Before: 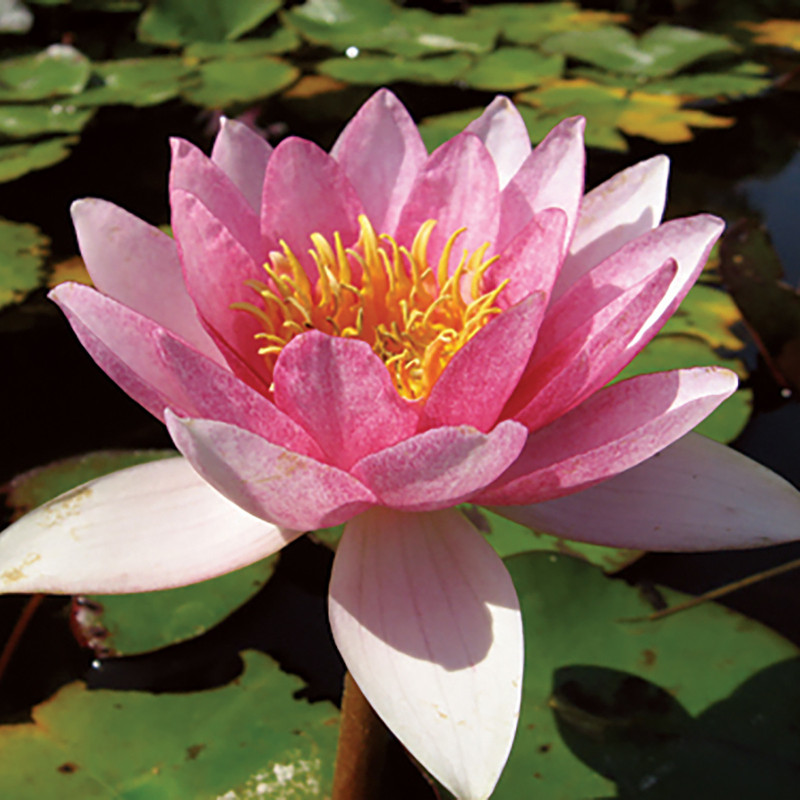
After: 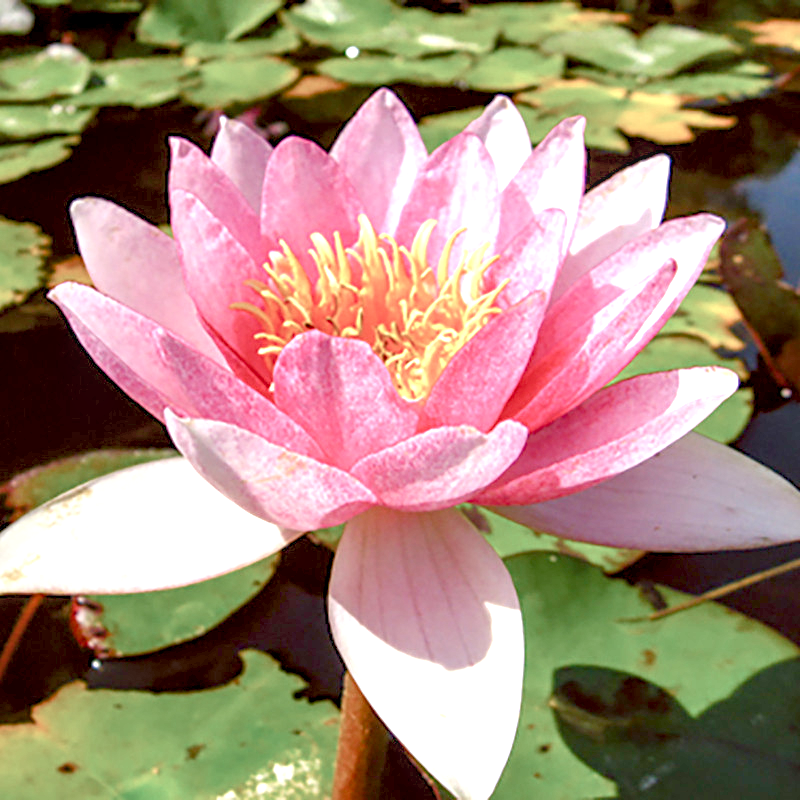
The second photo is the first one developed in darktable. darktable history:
exposure: black level correction 0.001, exposure 1.822 EV, compensate exposure bias true, compensate highlight preservation false
color balance rgb: shadows lift › chroma 1%, shadows lift › hue 113°, highlights gain › chroma 0.2%, highlights gain › hue 333°, perceptual saturation grading › global saturation 20%, perceptual saturation grading › highlights -50%, perceptual saturation grading › shadows 25%, contrast -30%
local contrast: detail 160%
